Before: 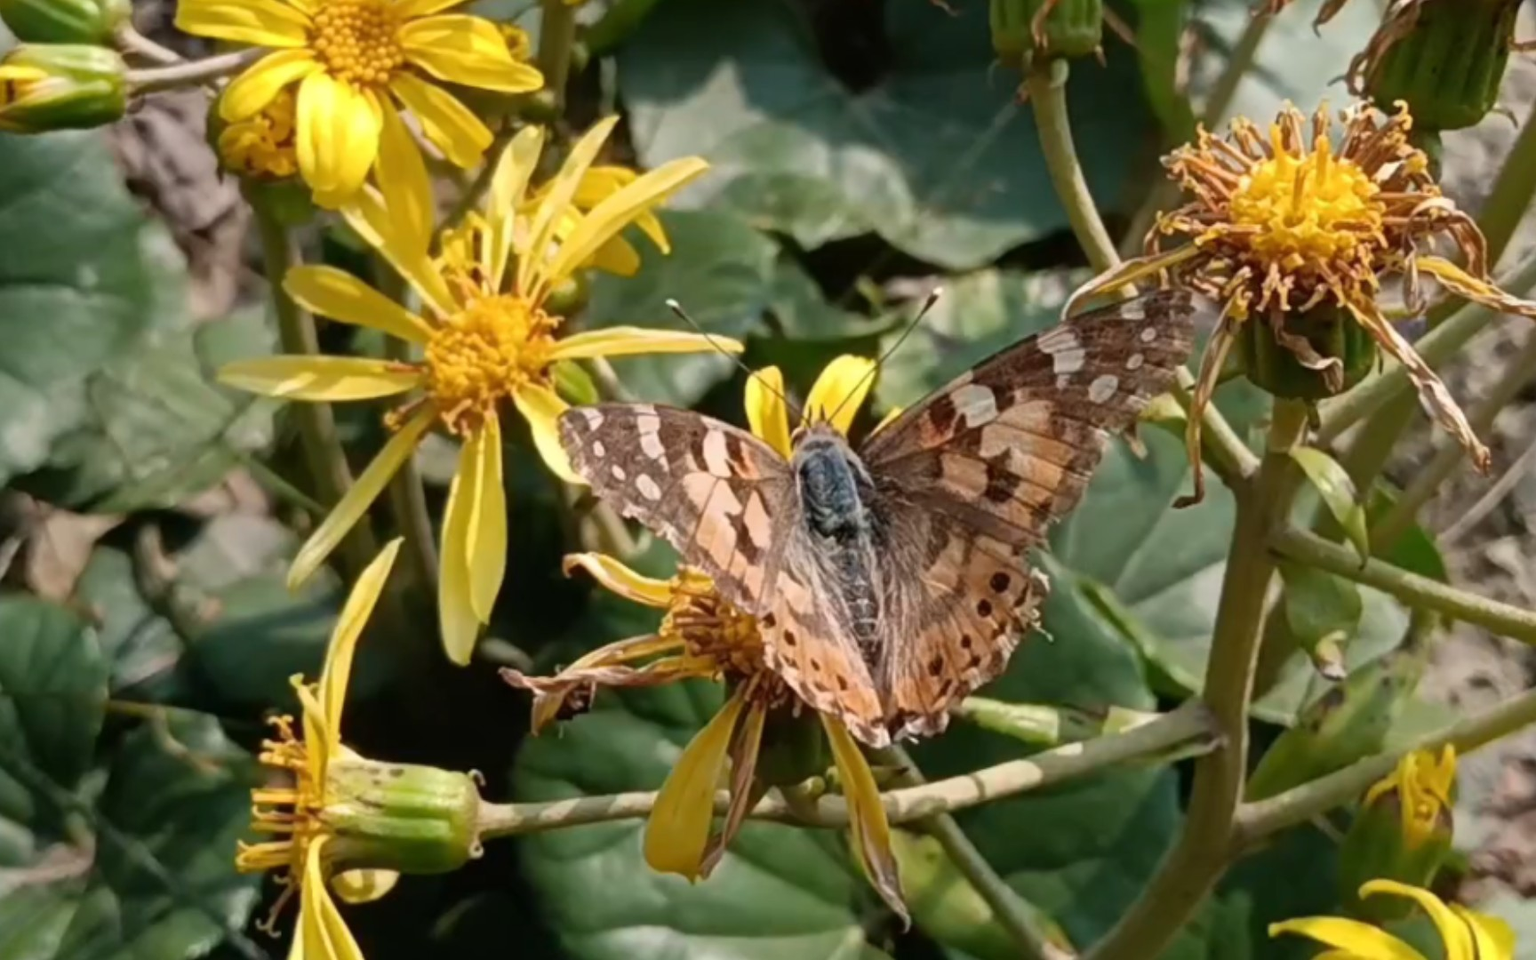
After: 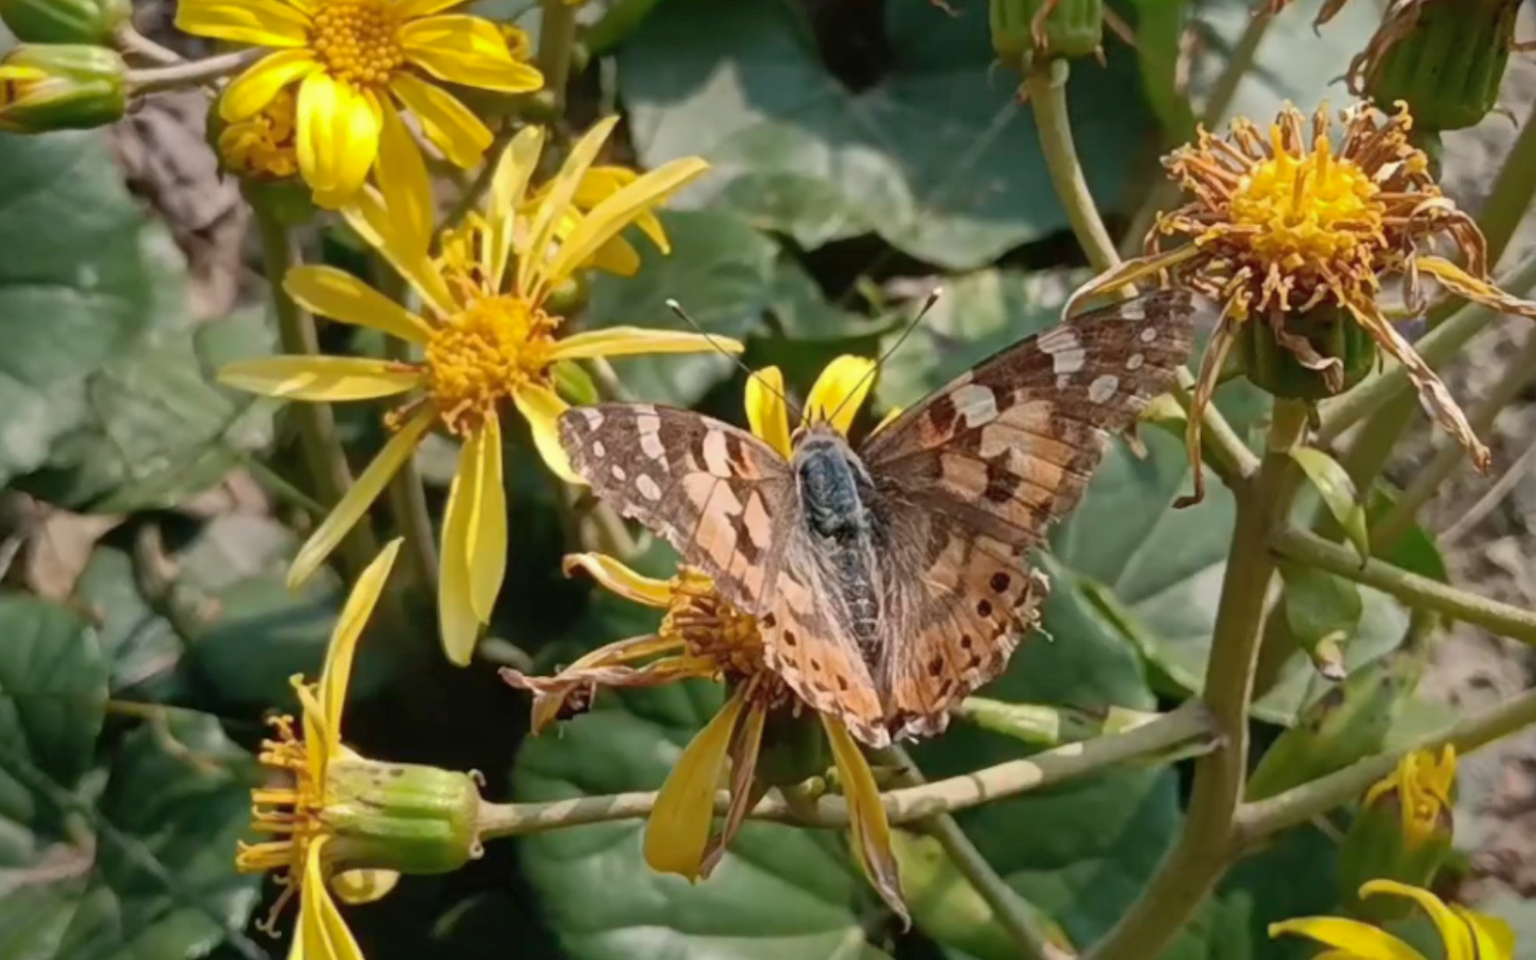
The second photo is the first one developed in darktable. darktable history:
vignetting: fall-off start 97.23%, saturation -0.024, center (-0.033, -0.042), width/height ratio 1.179, unbound false
shadows and highlights: on, module defaults
